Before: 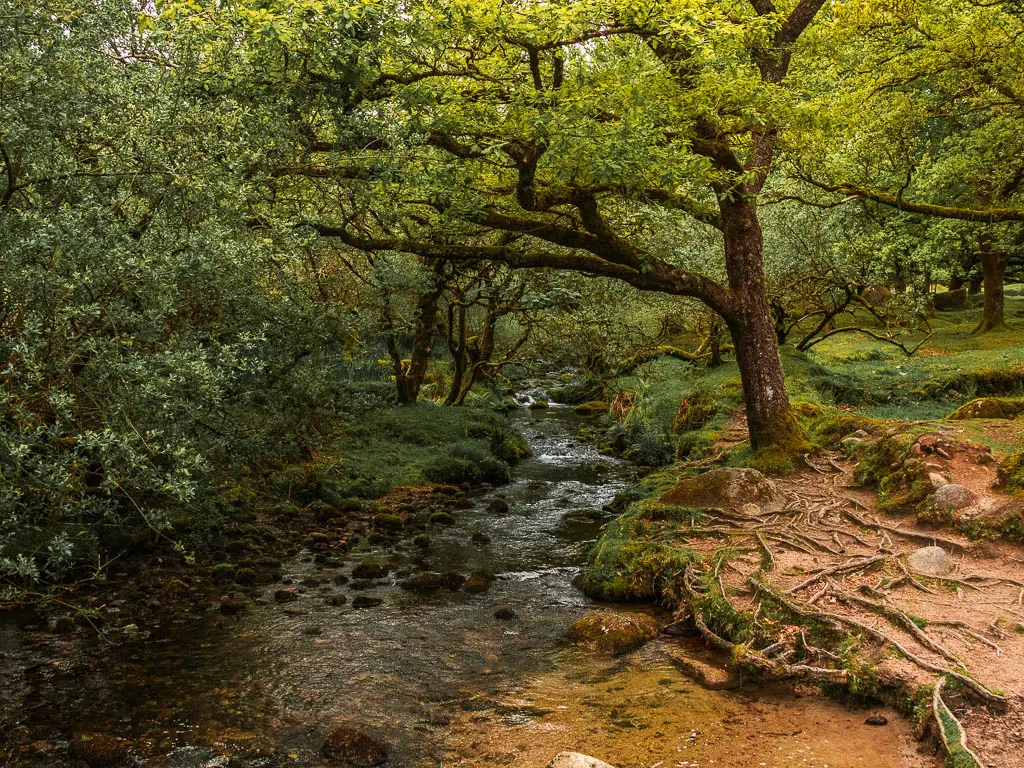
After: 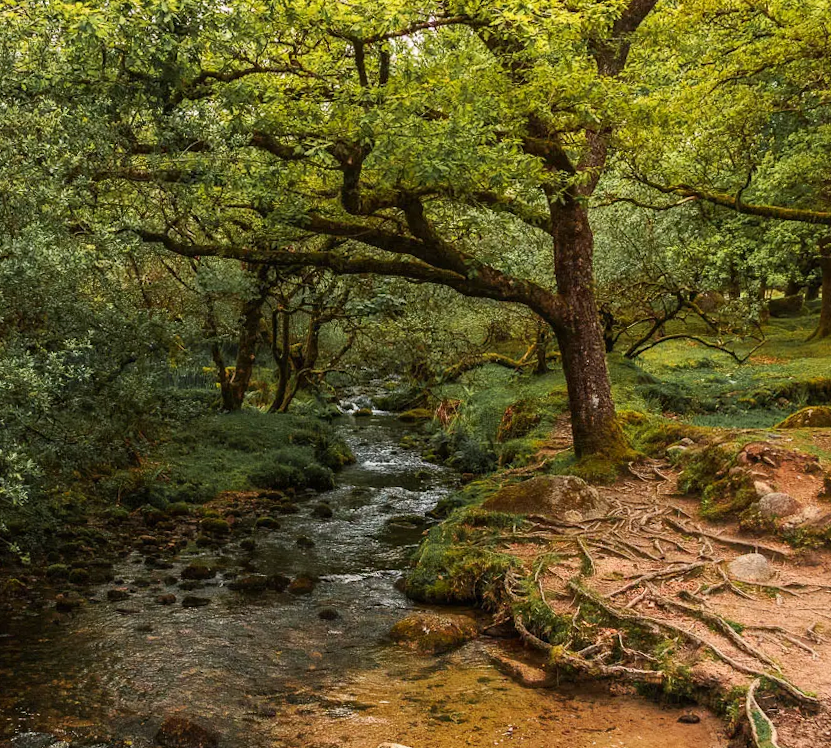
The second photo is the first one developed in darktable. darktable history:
crop and rotate: left 14.584%
rotate and perspective: rotation 0.074°, lens shift (vertical) 0.096, lens shift (horizontal) -0.041, crop left 0.043, crop right 0.952, crop top 0.024, crop bottom 0.979
tone curve: curves: ch0 [(0, 0) (0.003, 0.003) (0.011, 0.011) (0.025, 0.025) (0.044, 0.044) (0.069, 0.069) (0.1, 0.099) (0.136, 0.135) (0.177, 0.177) (0.224, 0.224) (0.277, 0.276) (0.335, 0.334) (0.399, 0.398) (0.468, 0.467) (0.543, 0.547) (0.623, 0.626) (0.709, 0.712) (0.801, 0.802) (0.898, 0.898) (1, 1)], preserve colors none
